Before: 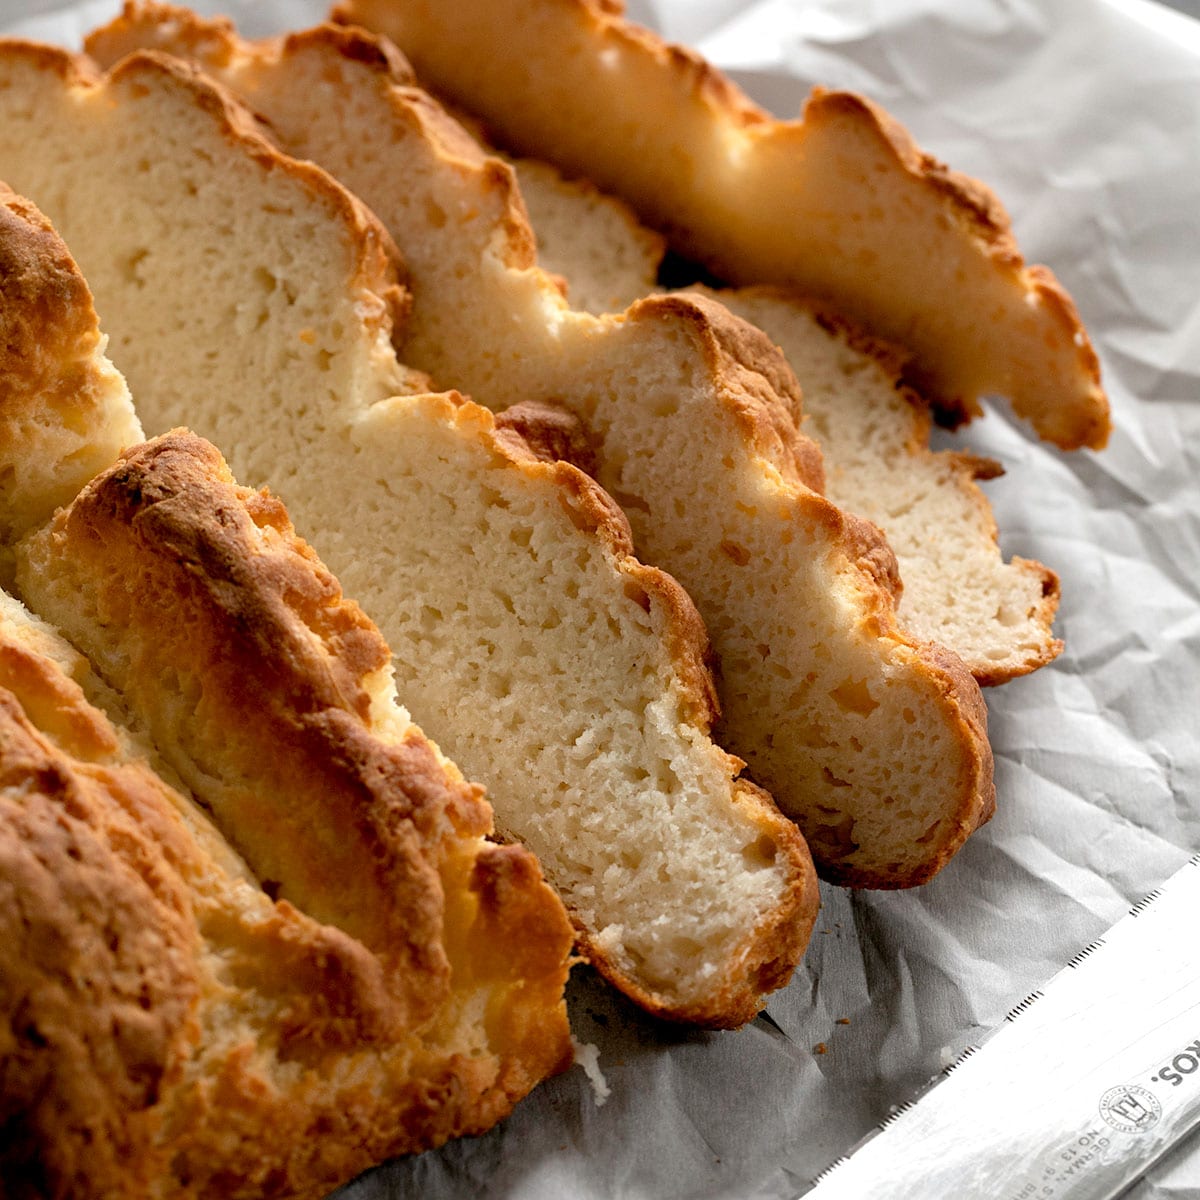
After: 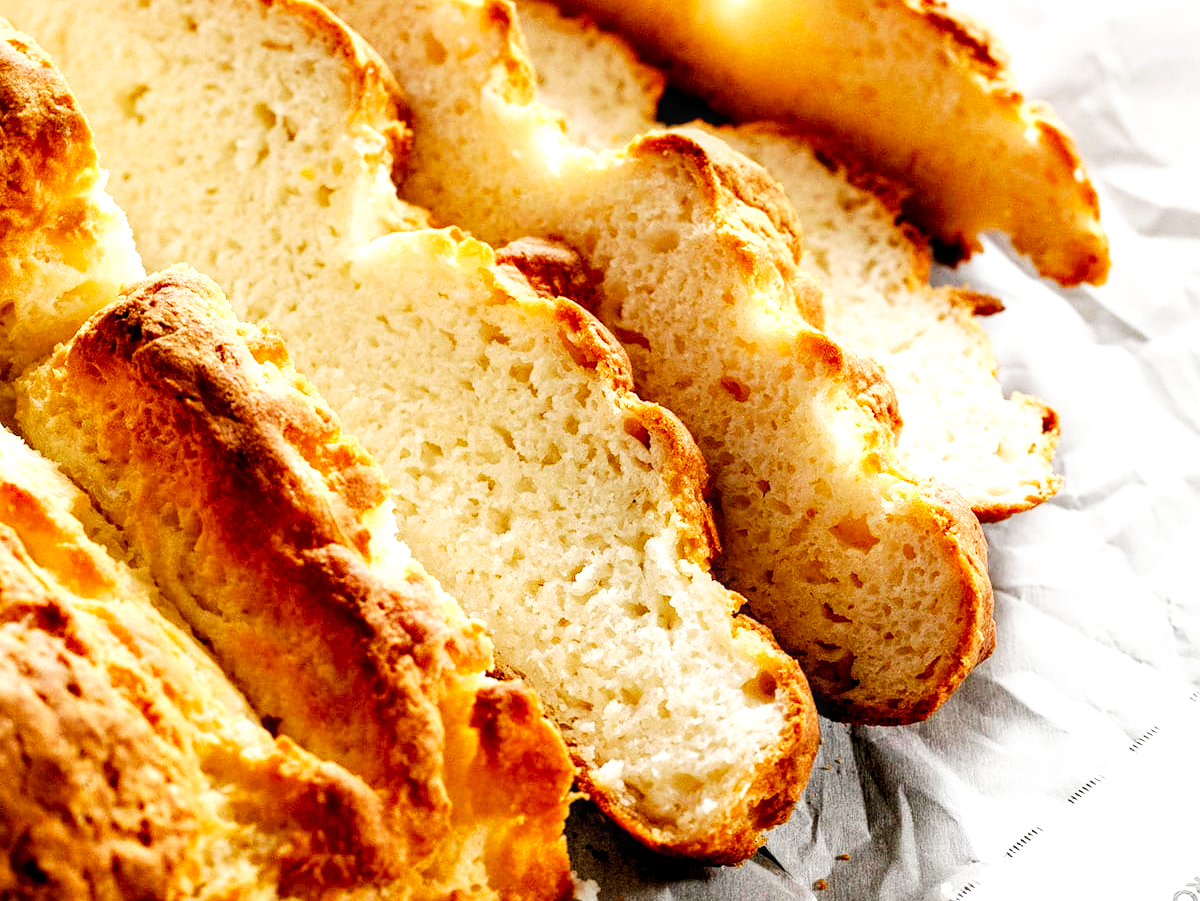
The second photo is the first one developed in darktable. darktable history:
crop: top 13.749%, bottom 11.134%
base curve: curves: ch0 [(0, 0) (0.007, 0.004) (0.027, 0.03) (0.046, 0.07) (0.207, 0.54) (0.442, 0.872) (0.673, 0.972) (1, 1)], preserve colors none
exposure: exposure 0.201 EV, compensate highlight preservation false
local contrast: detail 130%
color correction: highlights b* 0.002
